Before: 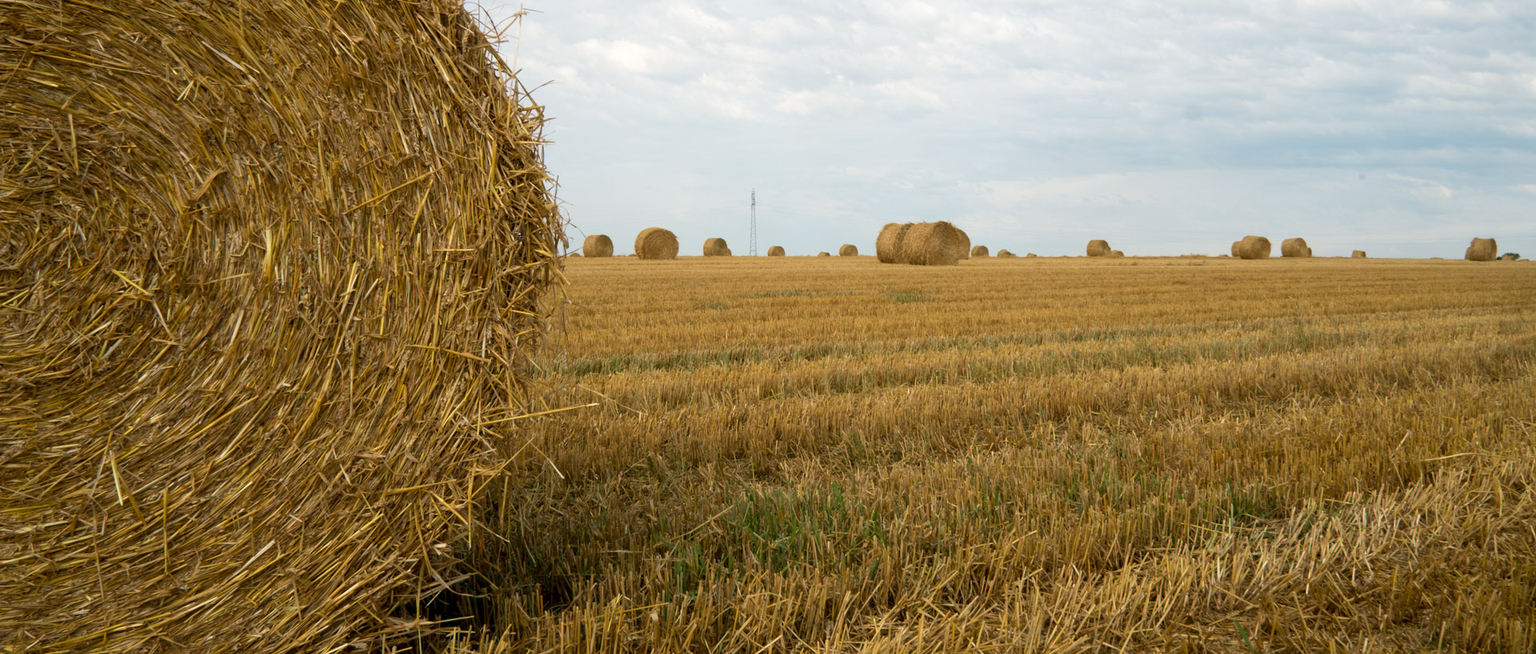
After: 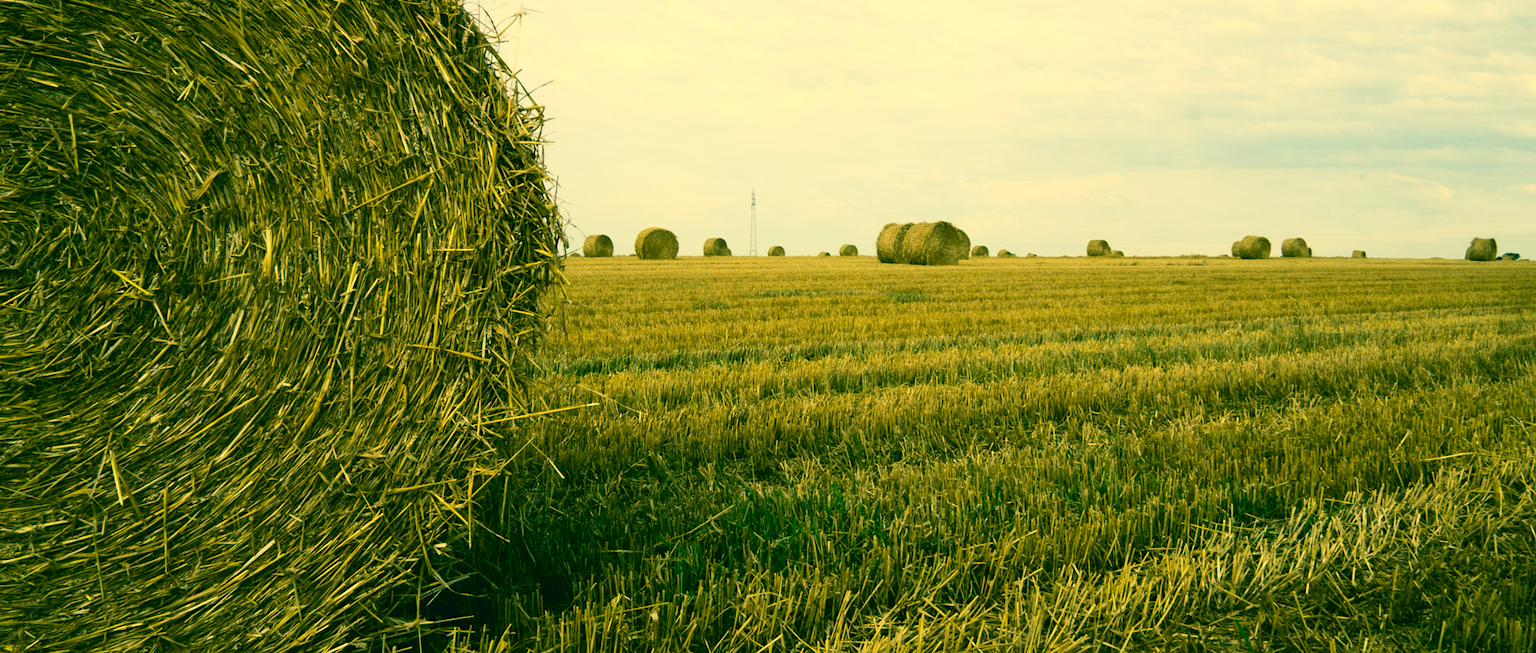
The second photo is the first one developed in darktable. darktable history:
contrast brightness saturation: contrast 0.28
color correction: highlights a* 1.83, highlights b* 34.02, shadows a* -36.68, shadows b* -5.48
